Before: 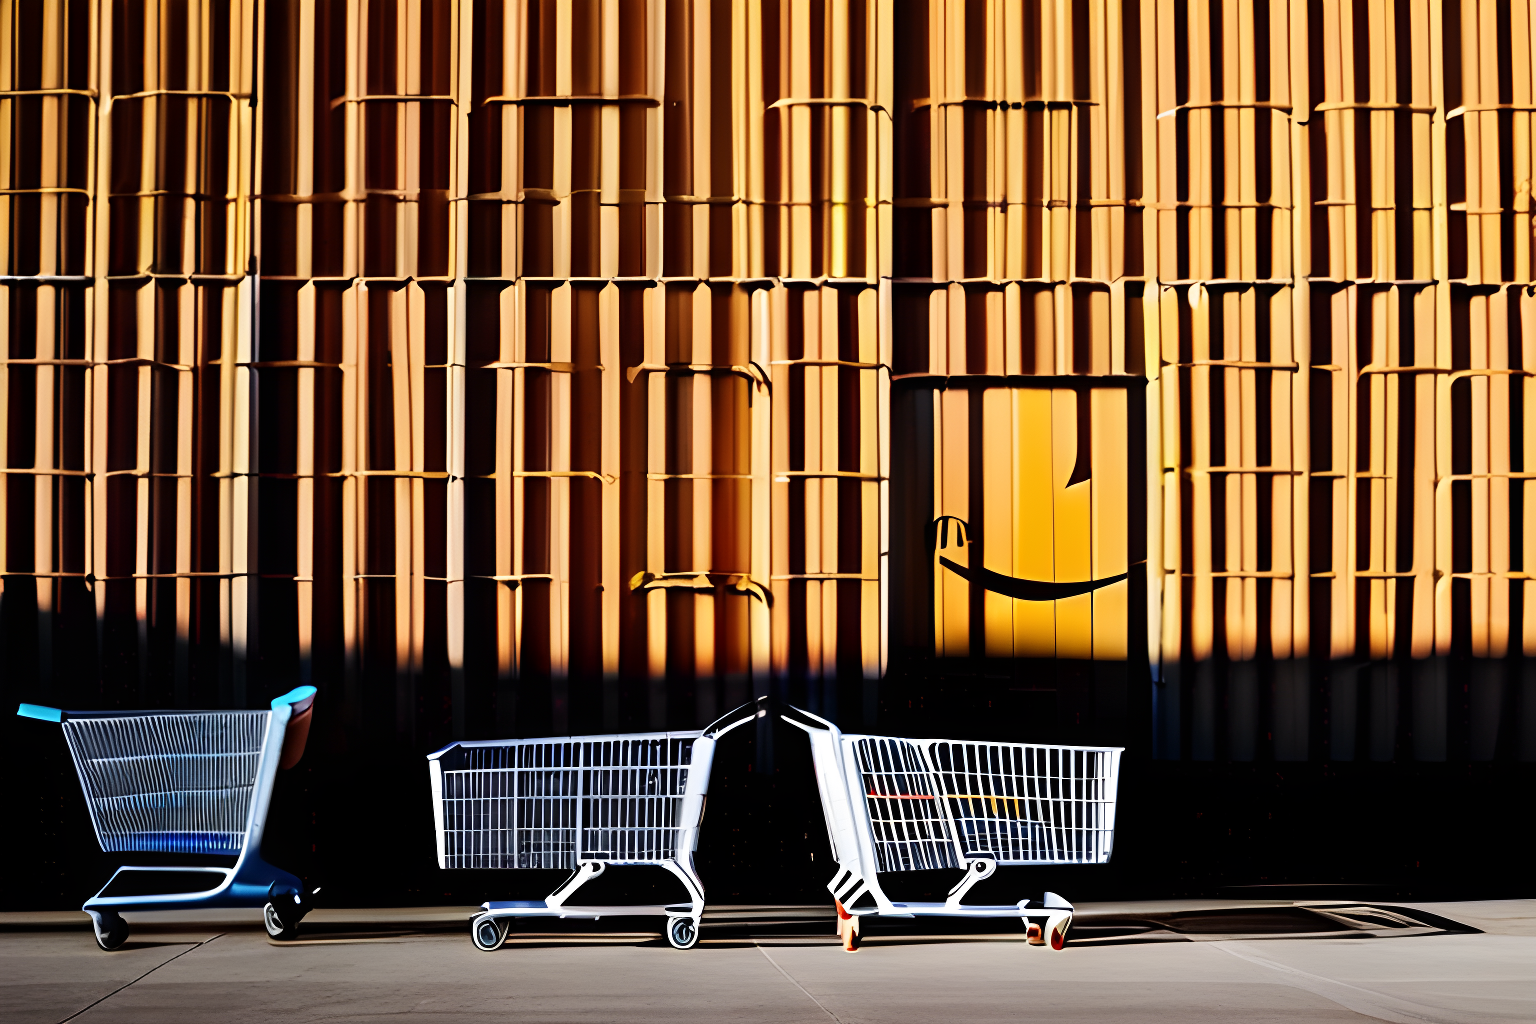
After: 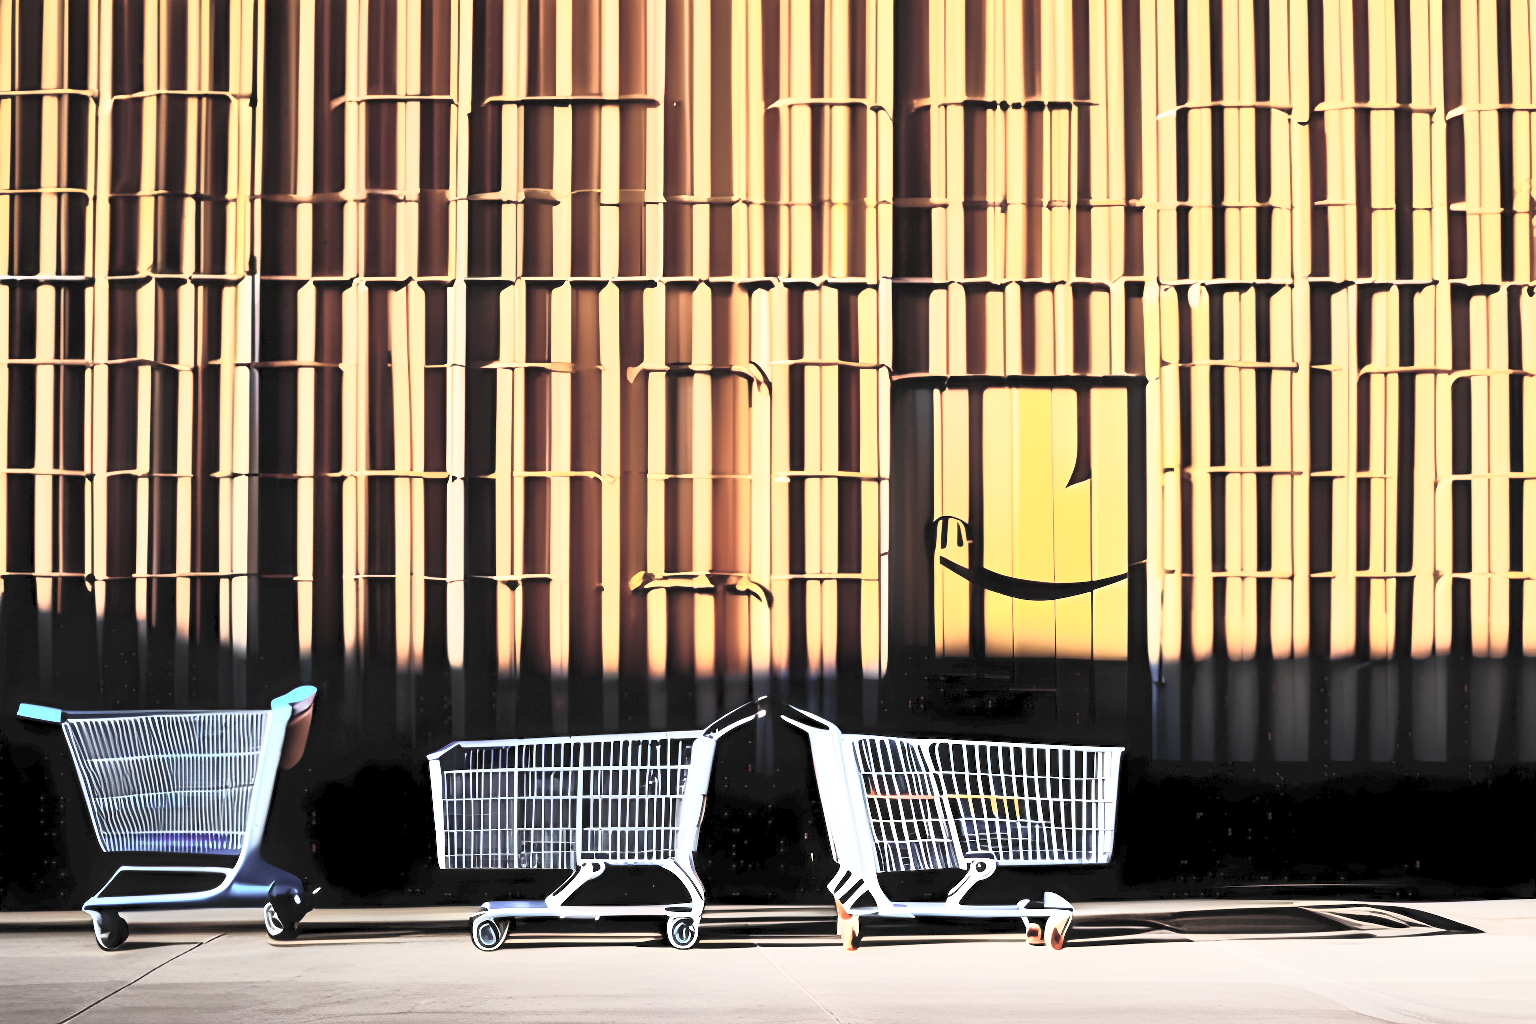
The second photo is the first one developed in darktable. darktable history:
contrast brightness saturation: contrast 0.43, brightness 0.56, saturation -0.19
global tonemap: drago (0.7, 100)
